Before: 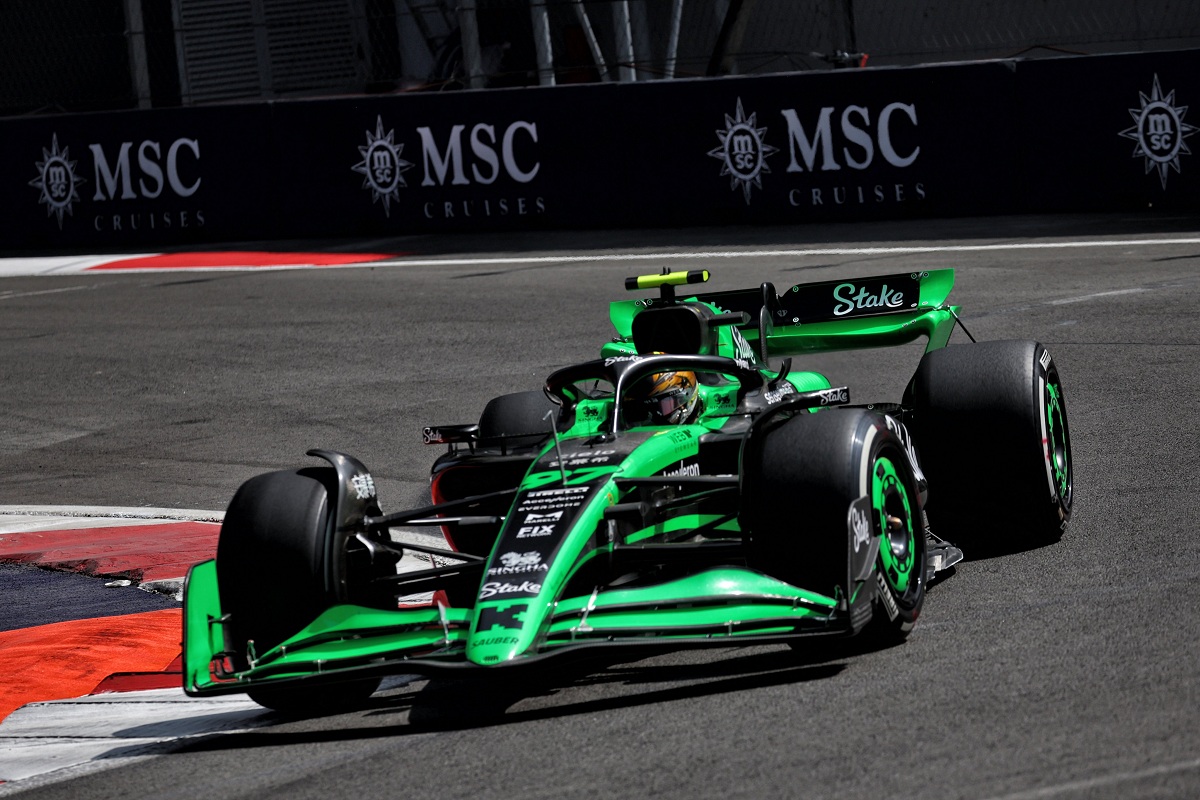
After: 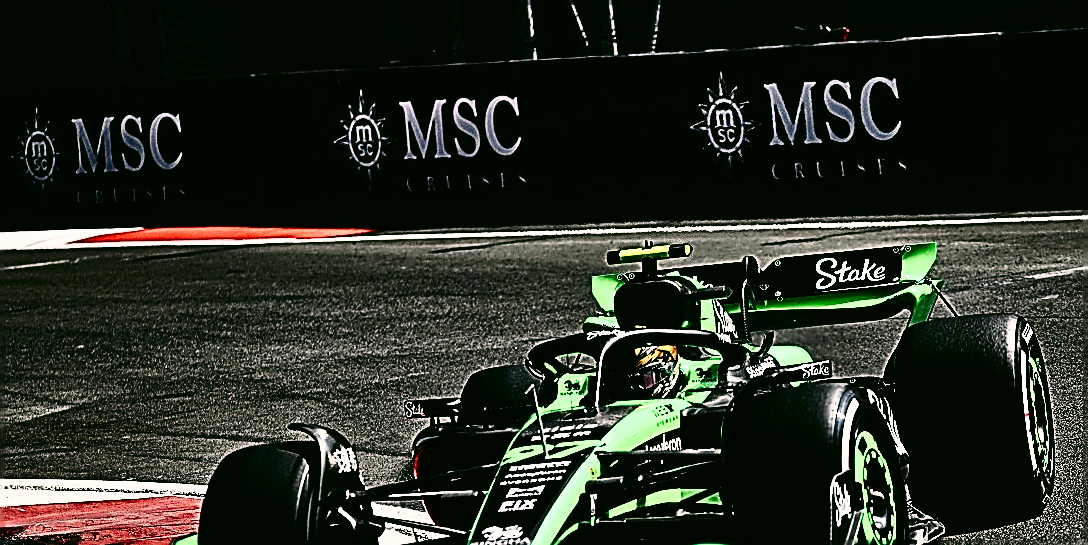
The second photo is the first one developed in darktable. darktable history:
contrast brightness saturation: contrast 0.506, saturation -0.082
shadows and highlights: shadows 0.994, highlights 38.41
crop: left 1.555%, top 3.372%, right 7.737%, bottom 28.427%
exposure: exposure 0.203 EV, compensate highlight preservation false
sharpen: amount 1.986
tone curve: curves: ch0 [(0, 0) (0.003, 0.003) (0.011, 0.005) (0.025, 0.008) (0.044, 0.012) (0.069, 0.02) (0.1, 0.031) (0.136, 0.047) (0.177, 0.088) (0.224, 0.141) (0.277, 0.222) (0.335, 0.32) (0.399, 0.422) (0.468, 0.523) (0.543, 0.623) (0.623, 0.716) (0.709, 0.796) (0.801, 0.88) (0.898, 0.958) (1, 1)], preserve colors none
color correction: highlights a* 4.35, highlights b* 4.91, shadows a* -7.52, shadows b* 5.08
